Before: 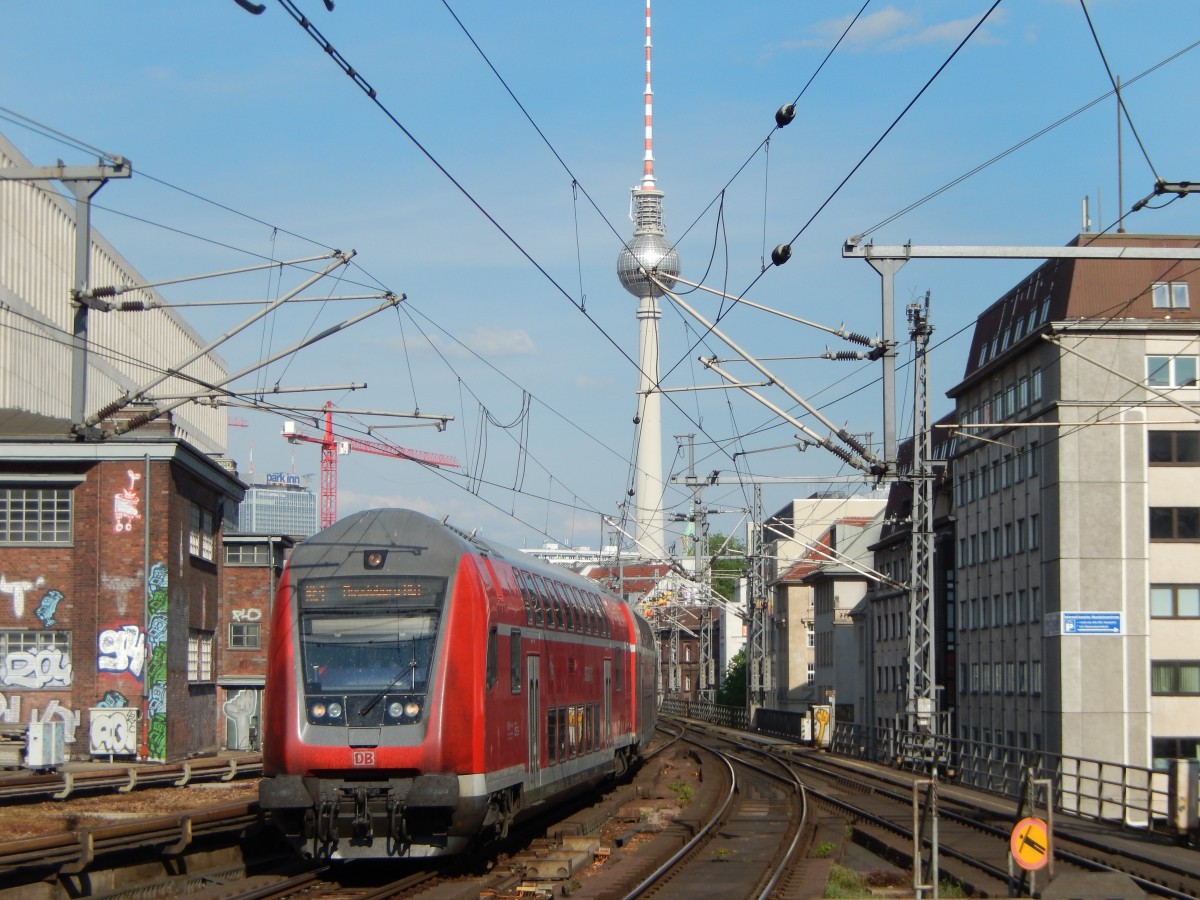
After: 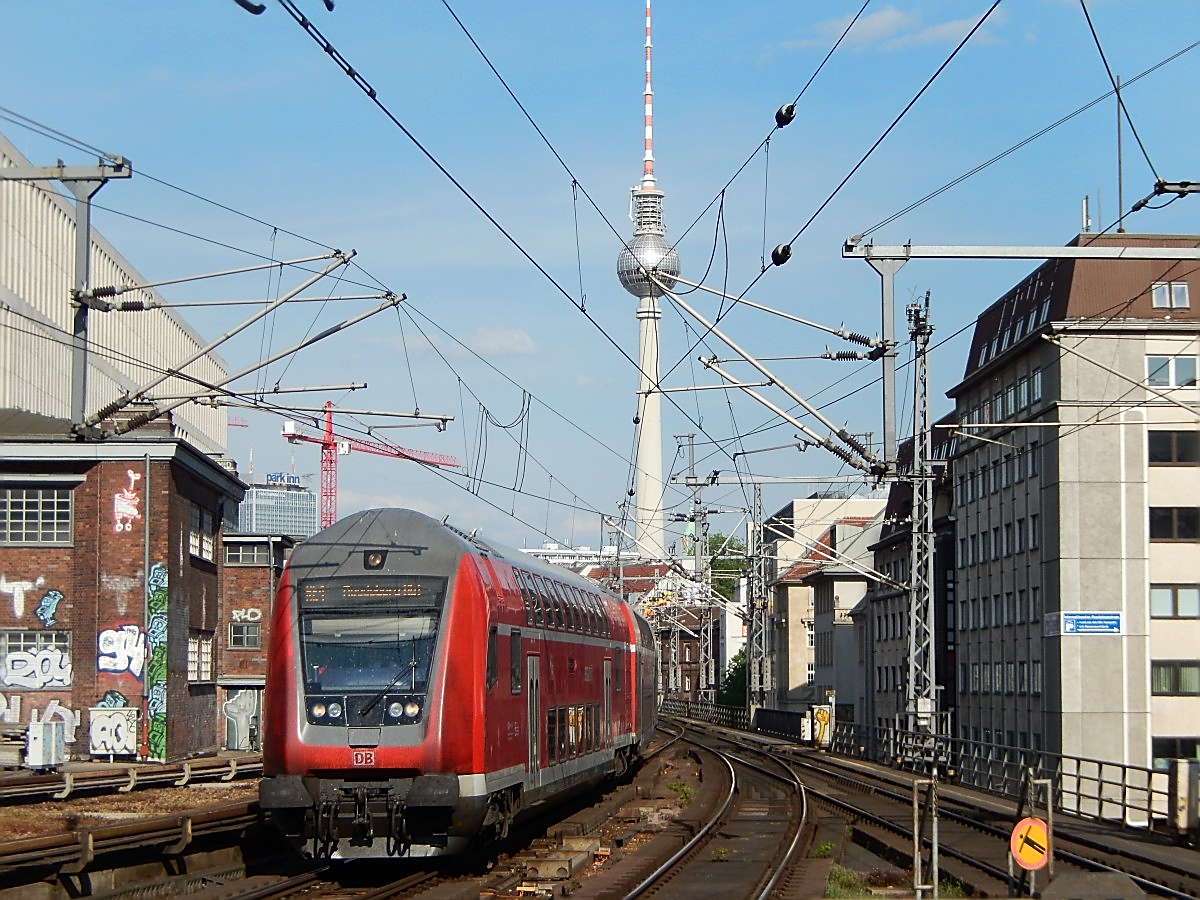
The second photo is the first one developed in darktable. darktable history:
contrast brightness saturation: contrast 0.14
sharpen: radius 1.4, amount 1.25, threshold 0.7
color correction: saturation 0.99
white balance: emerald 1
